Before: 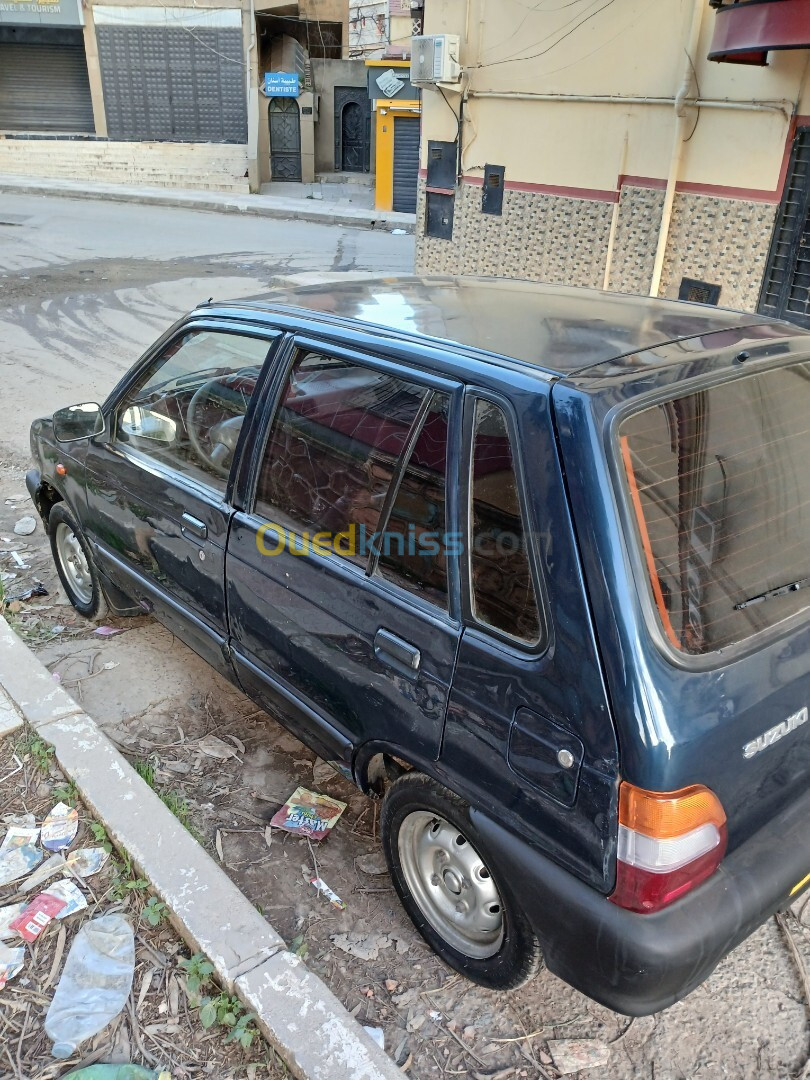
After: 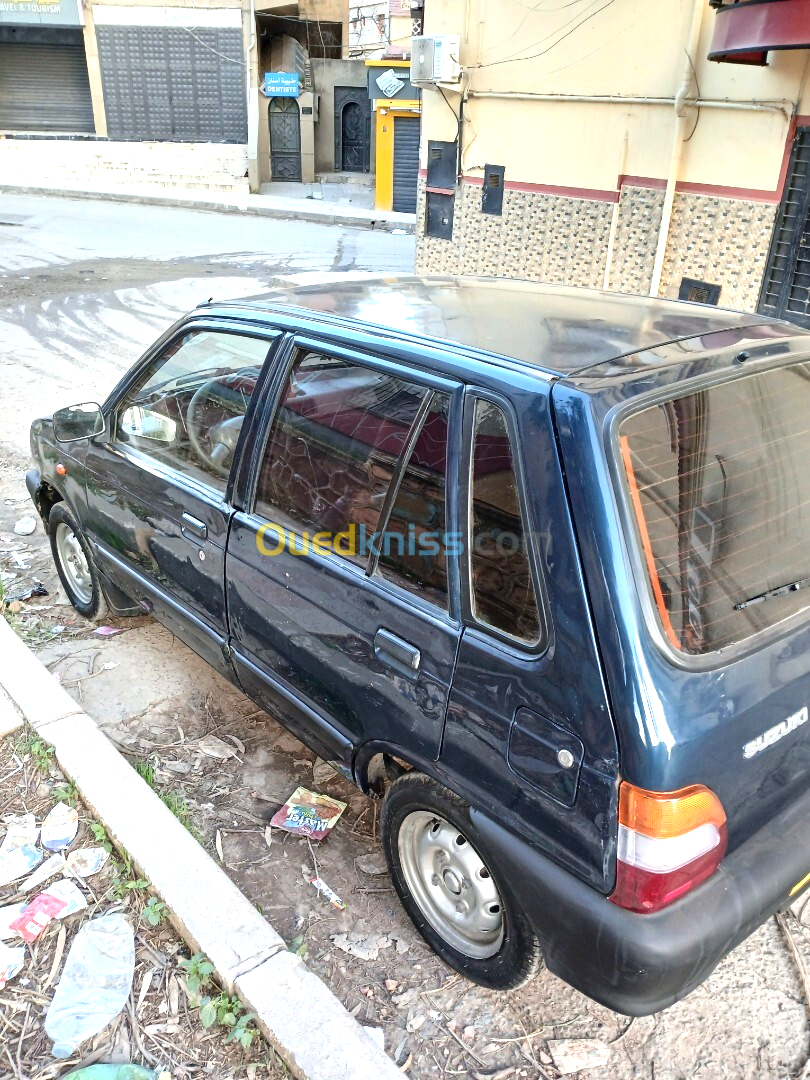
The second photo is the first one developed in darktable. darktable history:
exposure: exposure 0.826 EV, compensate highlight preservation false
